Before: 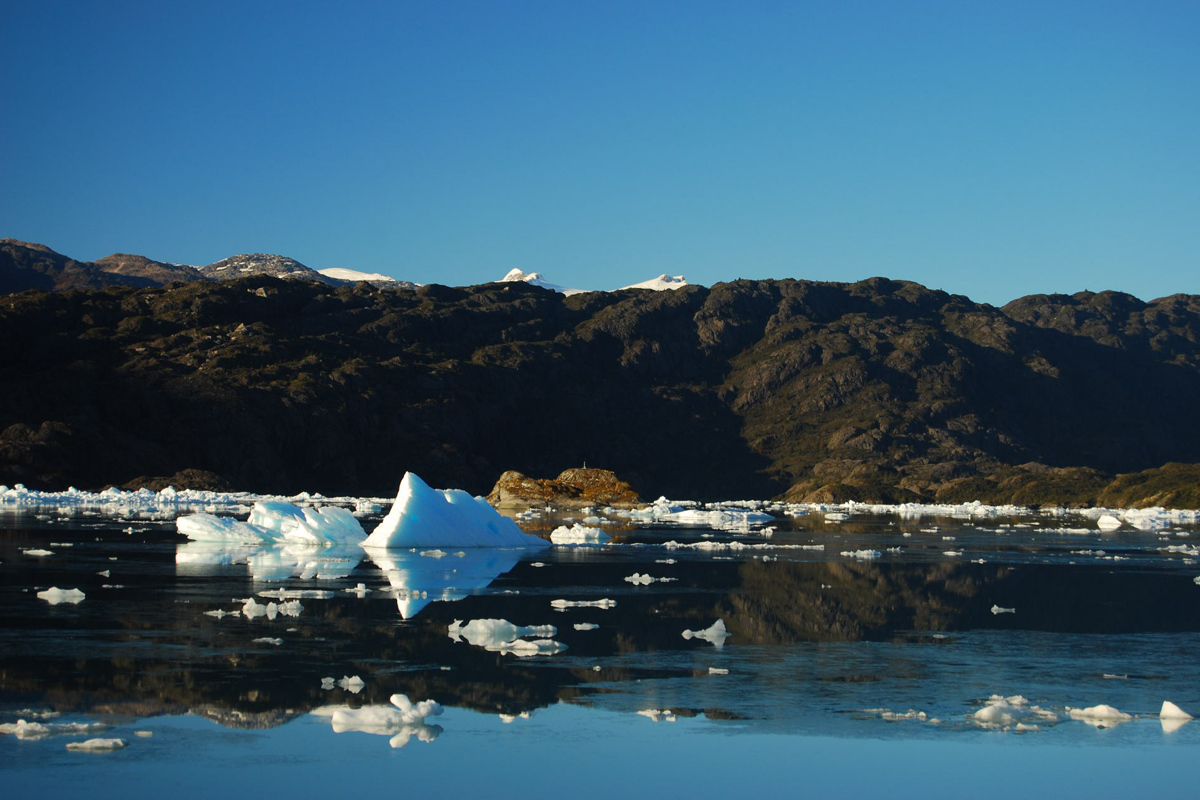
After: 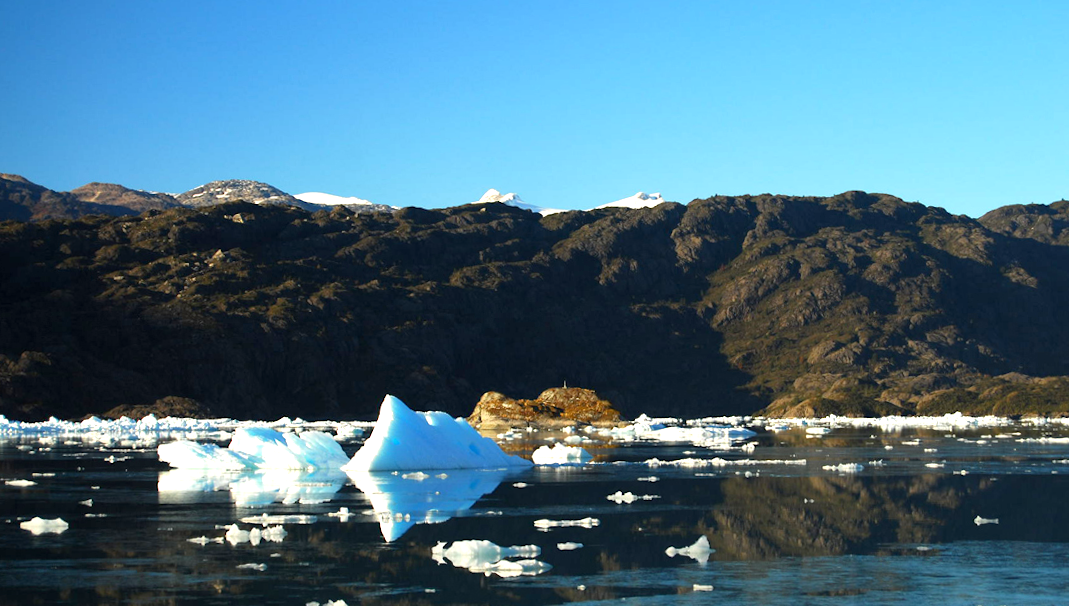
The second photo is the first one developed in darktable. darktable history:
exposure: black level correction 0.001, exposure 1 EV, compensate highlight preservation false
crop and rotate: left 2.425%, top 11.305%, right 9.6%, bottom 15.08%
color balance: on, module defaults
rotate and perspective: rotation -1.17°, automatic cropping off
